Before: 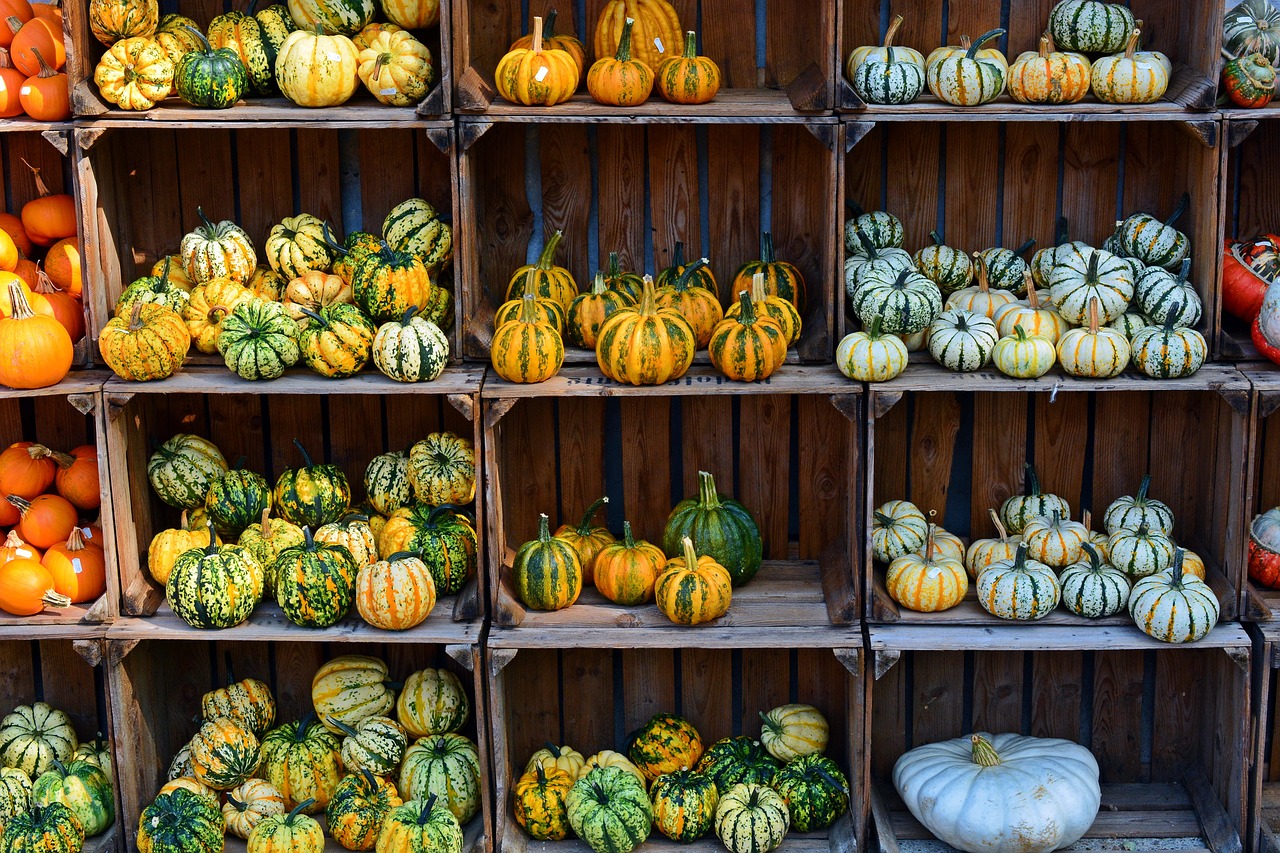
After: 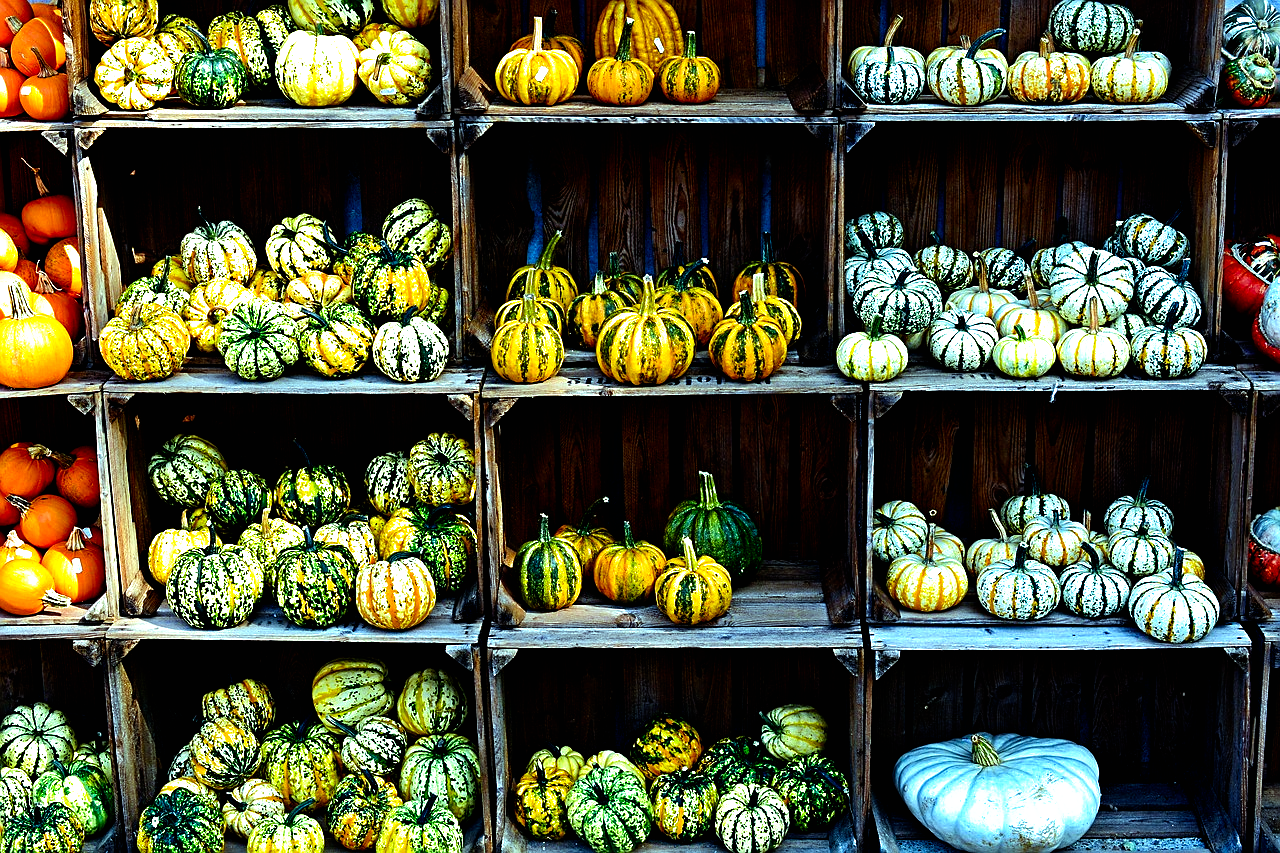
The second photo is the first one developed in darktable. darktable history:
filmic rgb: black relative exposure -8.2 EV, white relative exposure 2.2 EV, threshold 3 EV, hardness 7.11, latitude 85.74%, contrast 1.696, highlights saturation mix -4%, shadows ↔ highlights balance -2.69%, preserve chrominance no, color science v5 (2021), contrast in shadows safe, contrast in highlights safe, enable highlight reconstruction true
sharpen: on, module defaults
color balance: mode lift, gamma, gain (sRGB), lift [0.997, 0.979, 1.021, 1.011], gamma [1, 1.084, 0.916, 0.998], gain [1, 0.87, 1.13, 1.101], contrast 4.55%, contrast fulcrum 38.24%, output saturation 104.09%
